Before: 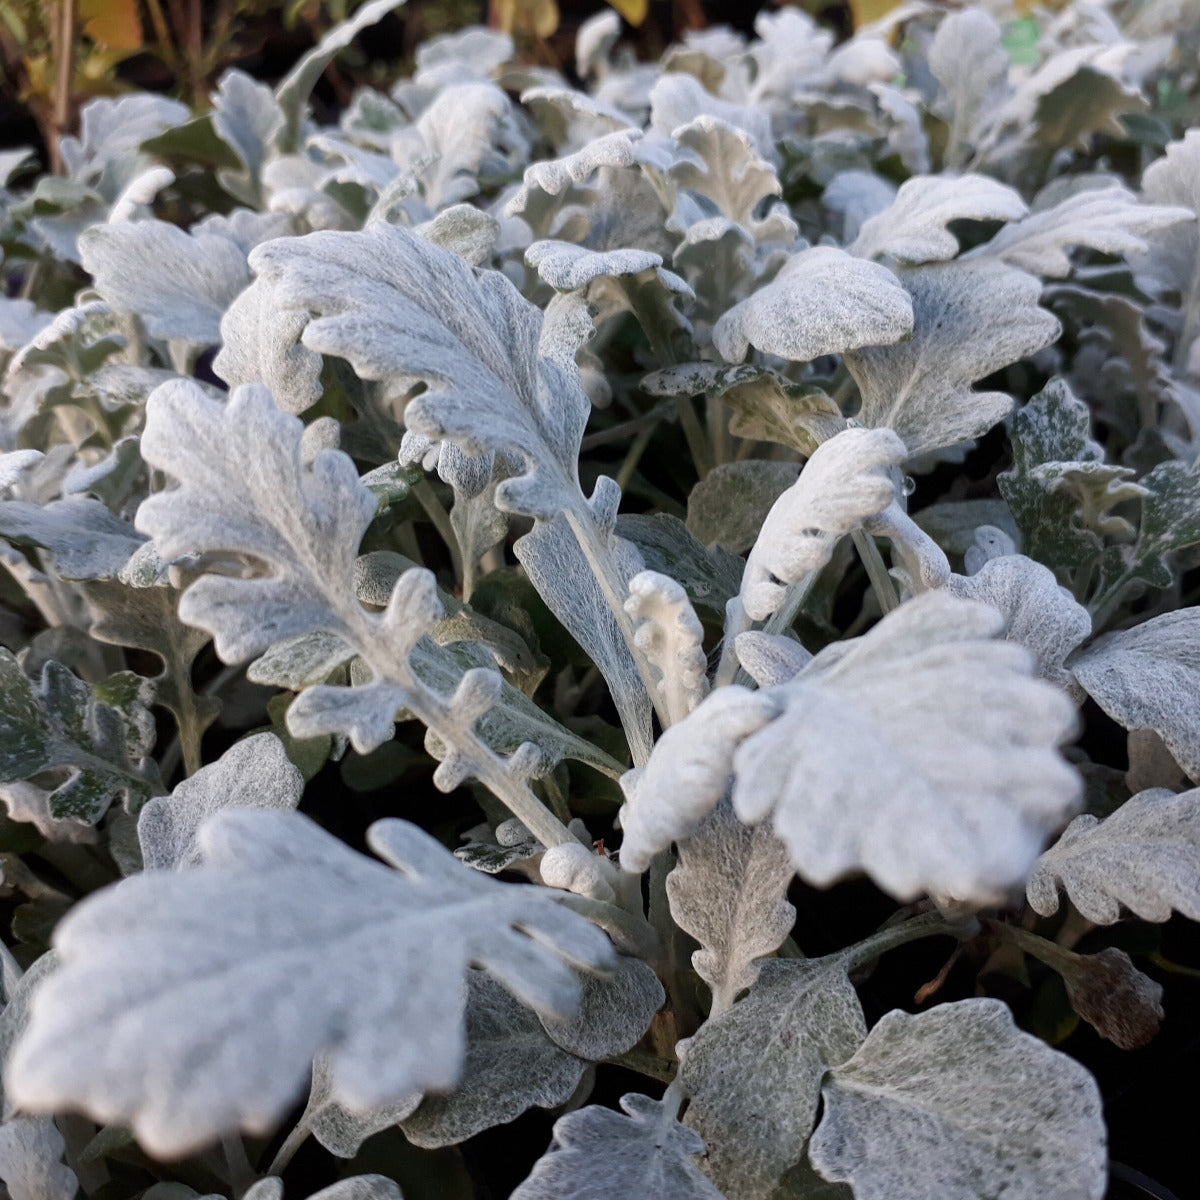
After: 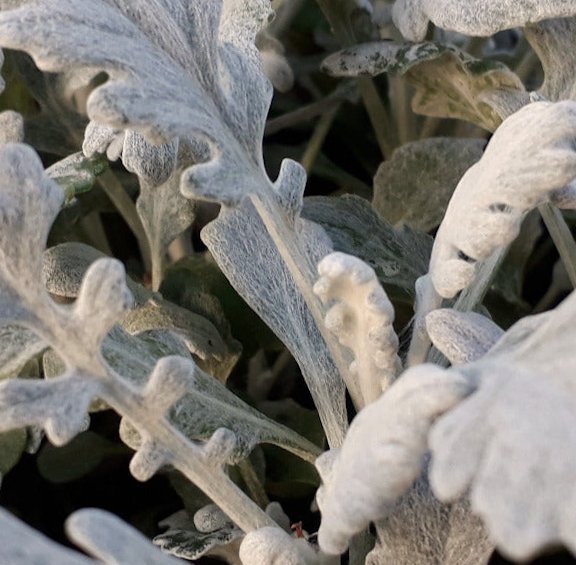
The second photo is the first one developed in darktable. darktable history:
rotate and perspective: rotation -2.12°, lens shift (vertical) 0.009, lens shift (horizontal) -0.008, automatic cropping original format, crop left 0.036, crop right 0.964, crop top 0.05, crop bottom 0.959
color calibration: x 0.329, y 0.345, temperature 5633 K
crop: left 25%, top 25%, right 25%, bottom 25%
